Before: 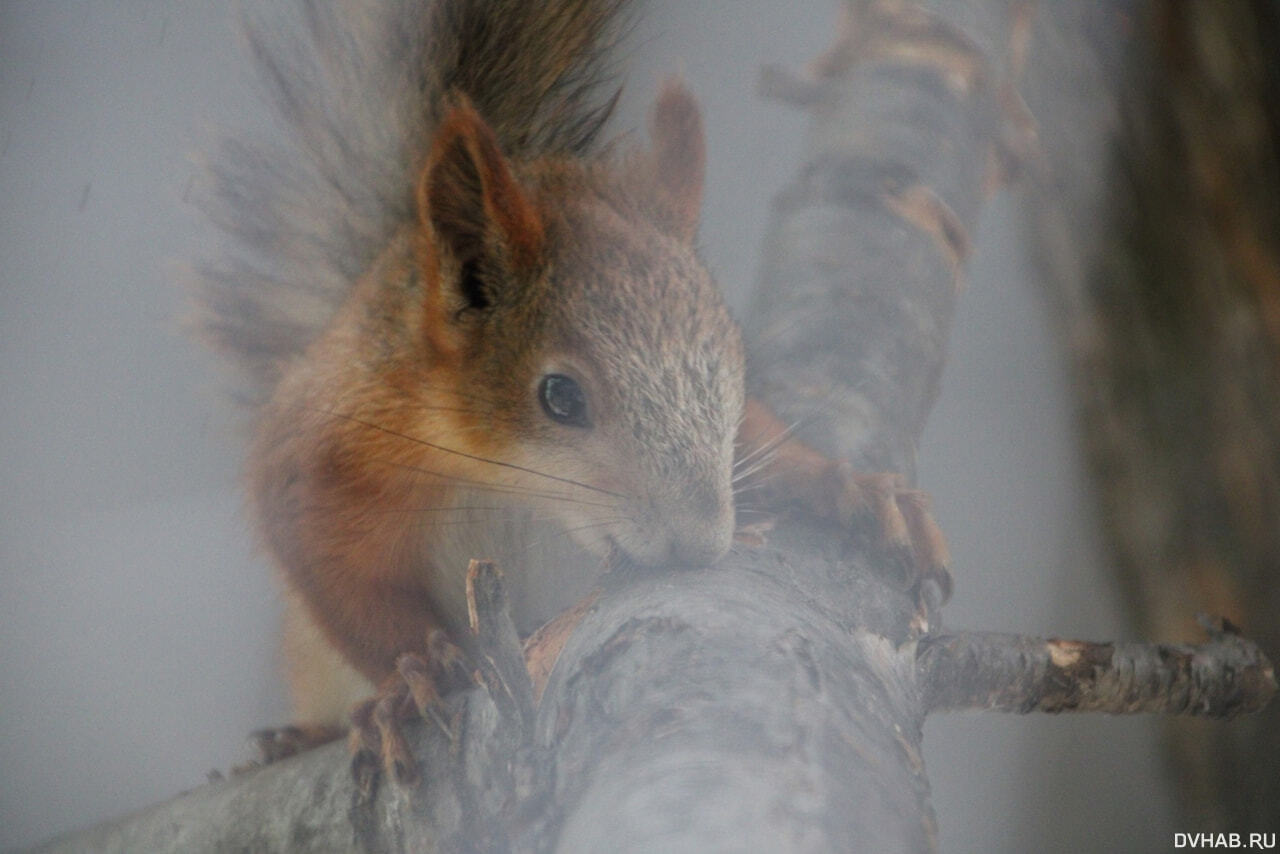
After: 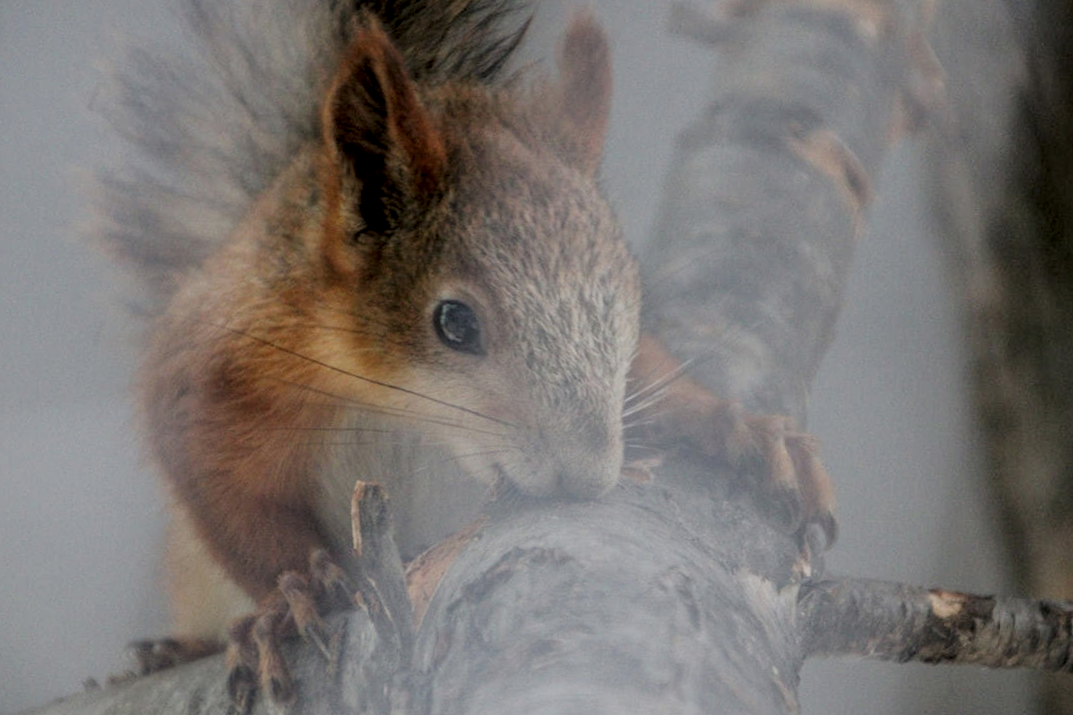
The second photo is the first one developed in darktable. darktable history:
filmic rgb: black relative exposure -7.15 EV, white relative exposure 5.38 EV, hardness 3.02
crop and rotate: angle -2.86°, left 5.315%, top 5.222%, right 4.636%, bottom 4.767%
contrast equalizer: y [[0.5 ×6], [0.5 ×6], [0.5, 0.5, 0.501, 0.545, 0.707, 0.863], [0 ×6], [0 ×6]]
tone equalizer: on, module defaults
local contrast: highlights 62%, detail 143%, midtone range 0.423
